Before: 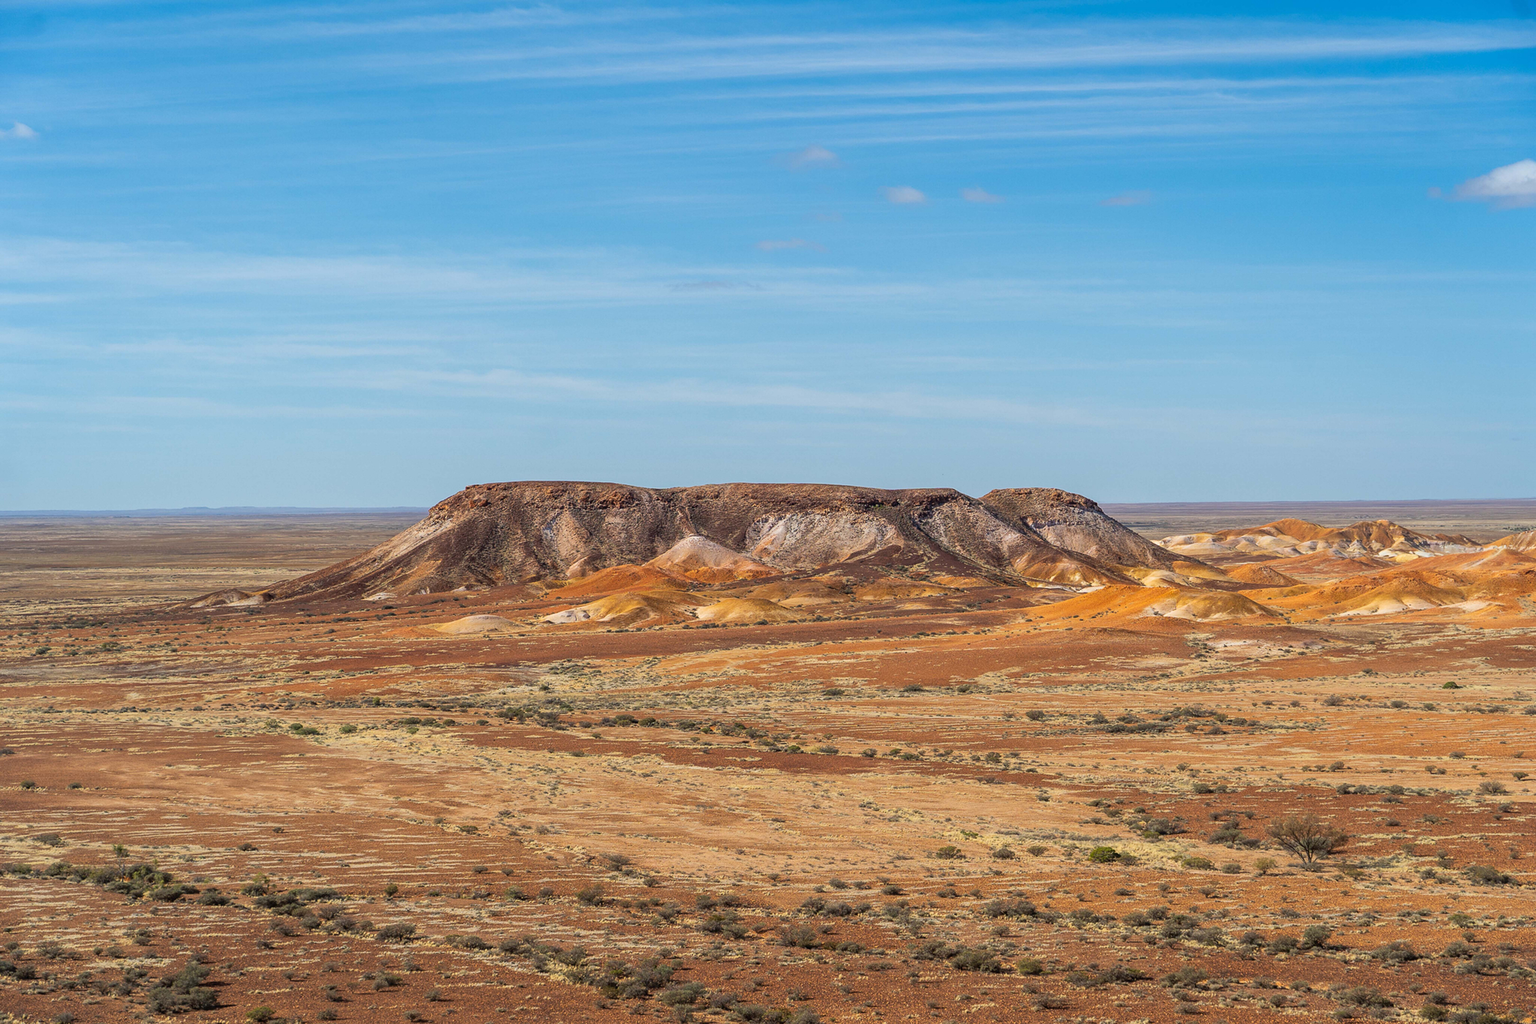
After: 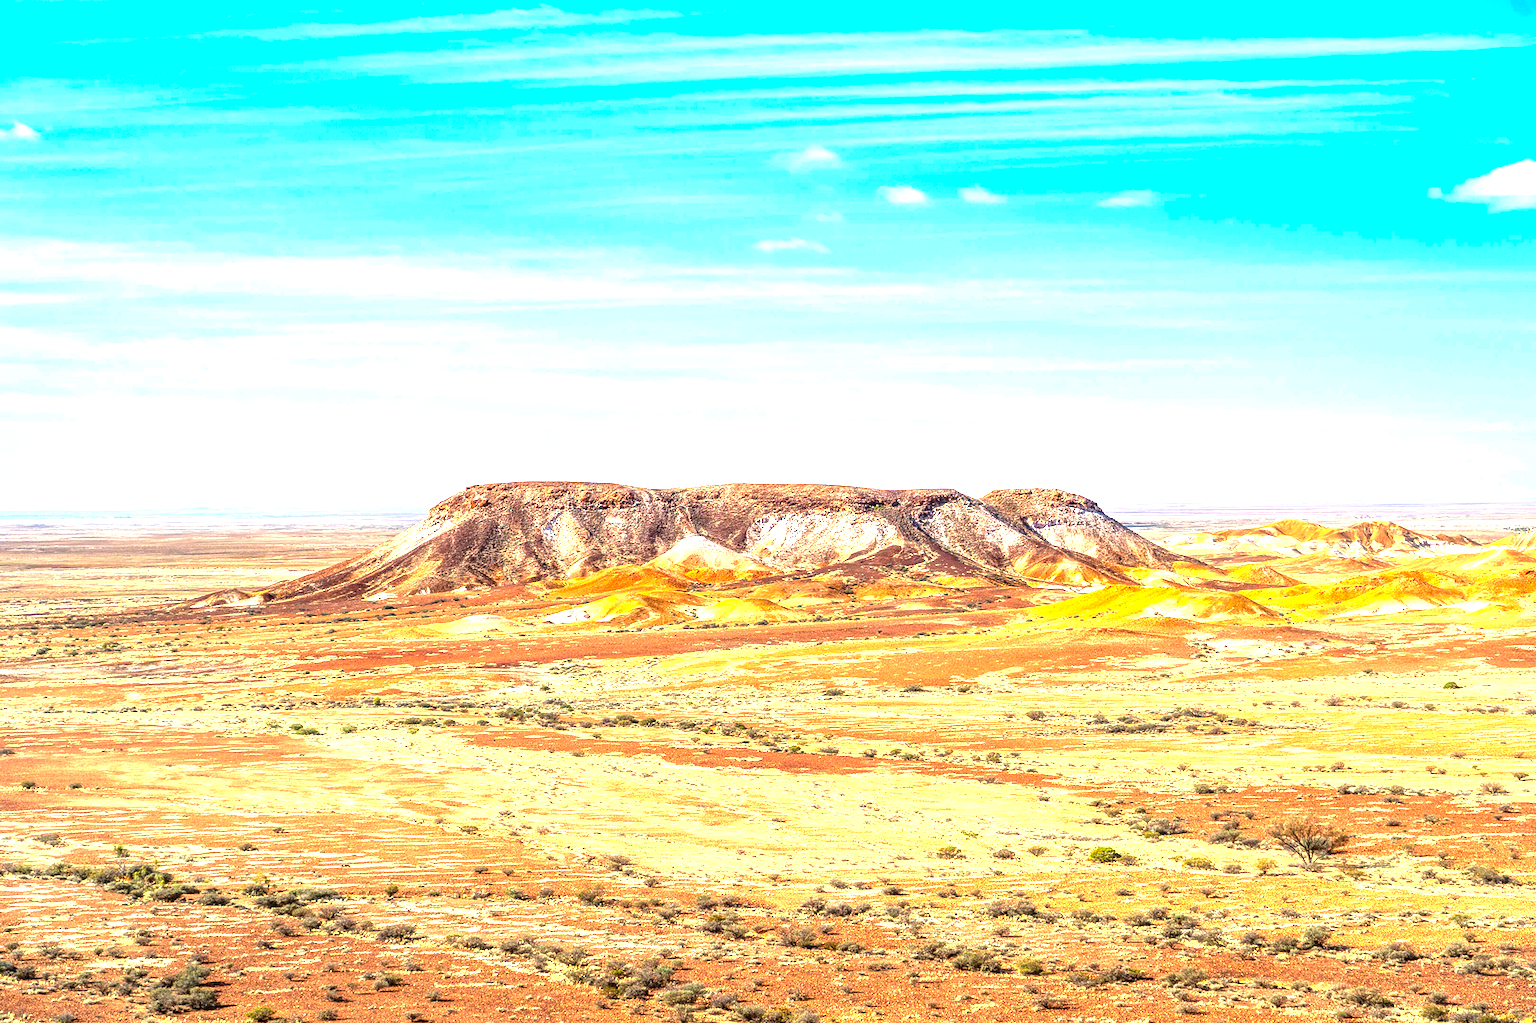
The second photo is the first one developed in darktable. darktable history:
local contrast: highlights 59%, detail 145%
exposure: exposure 2 EV, compensate exposure bias true, compensate highlight preservation false
contrast brightness saturation: brightness -0.02, saturation 0.35
